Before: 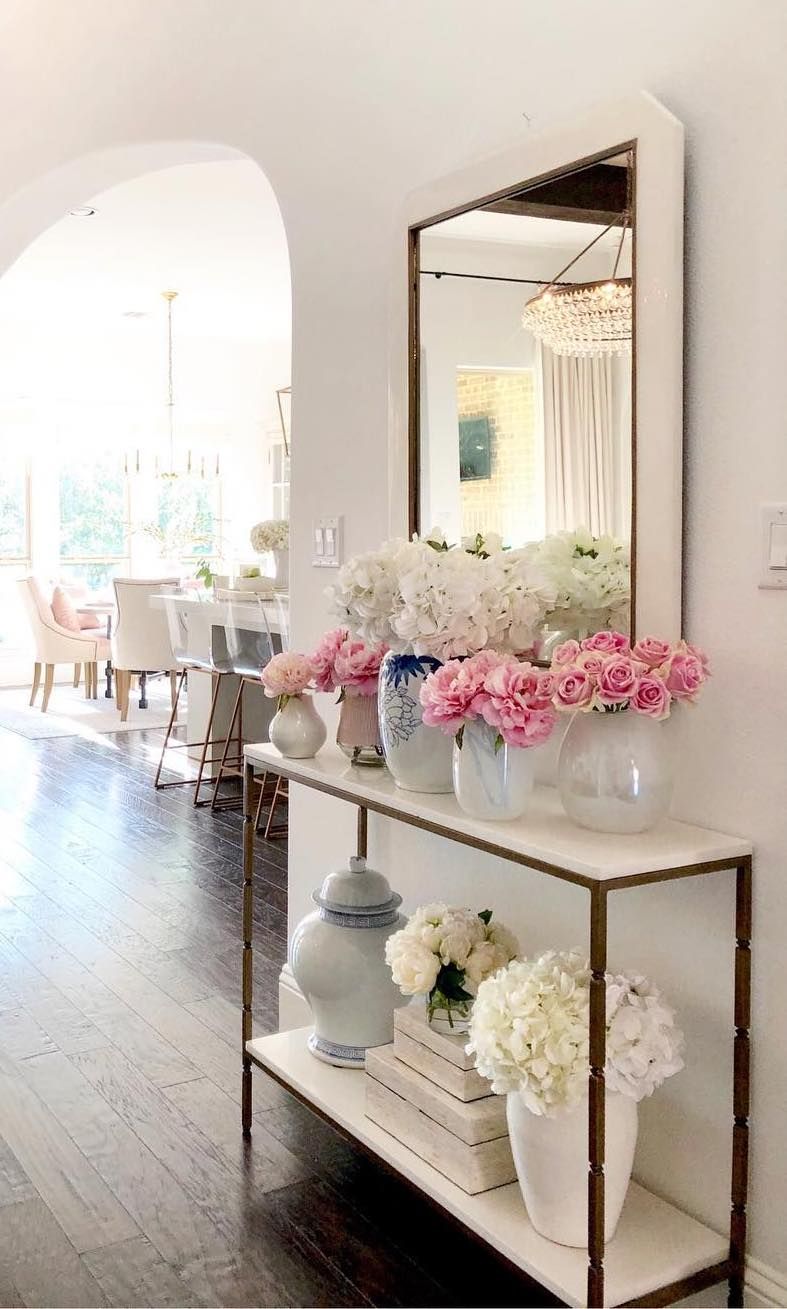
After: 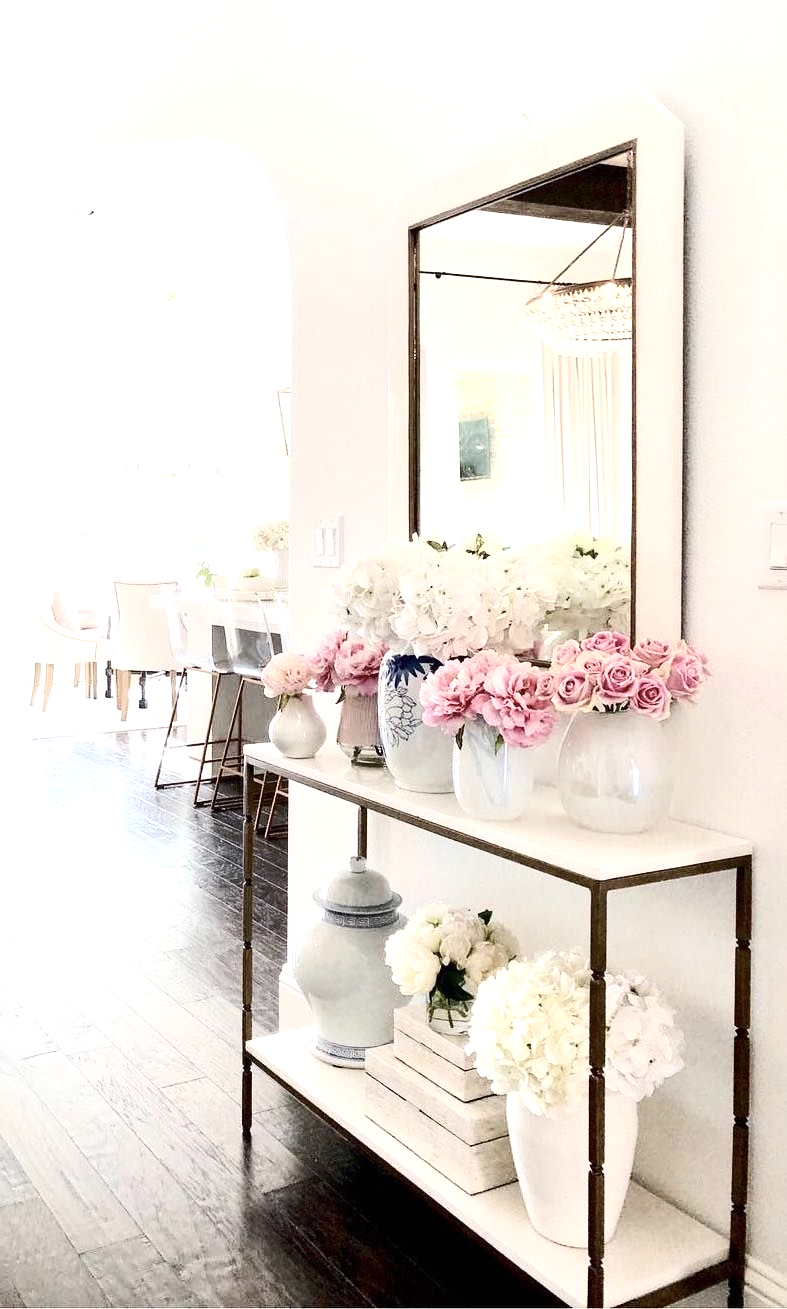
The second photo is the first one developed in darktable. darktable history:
exposure: black level correction 0, exposure 0.7 EV, compensate exposure bias true, compensate highlight preservation false
contrast brightness saturation: contrast 0.25, saturation -0.31
